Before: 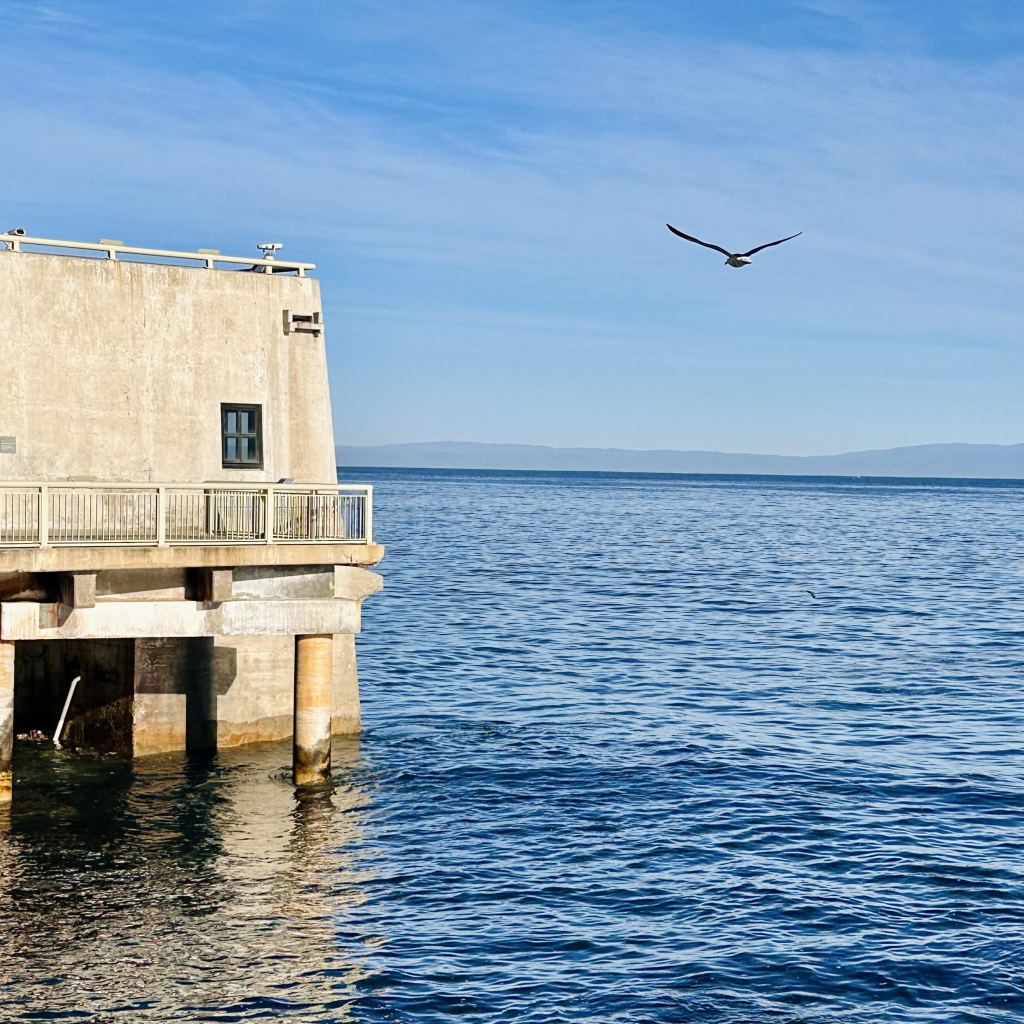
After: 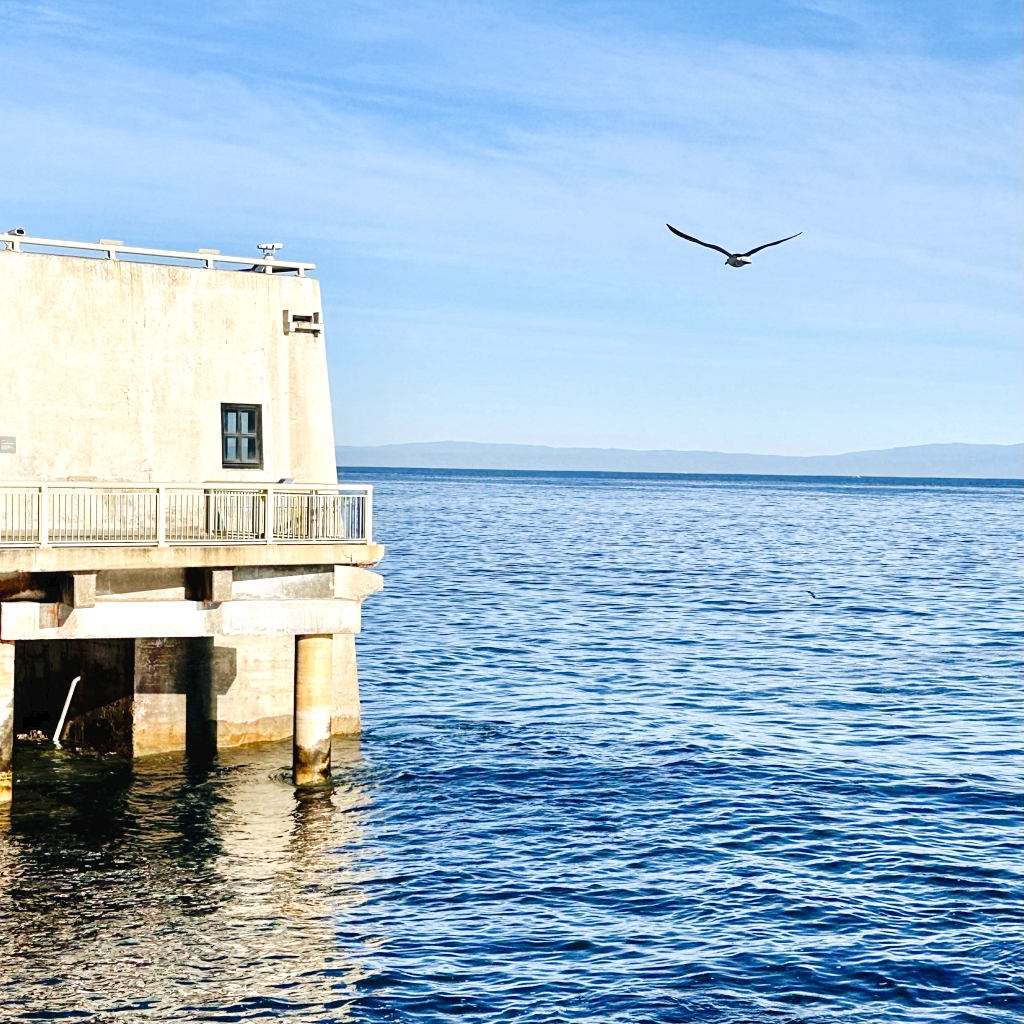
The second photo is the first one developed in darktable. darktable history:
exposure: exposure 0.374 EV, compensate highlight preservation false
local contrast: highlights 100%, shadows 99%, detail 120%, midtone range 0.2
tone curve: curves: ch0 [(0, 0) (0.003, 0.031) (0.011, 0.031) (0.025, 0.03) (0.044, 0.035) (0.069, 0.054) (0.1, 0.081) (0.136, 0.11) (0.177, 0.147) (0.224, 0.209) (0.277, 0.283) (0.335, 0.369) (0.399, 0.44) (0.468, 0.517) (0.543, 0.601) (0.623, 0.684) (0.709, 0.766) (0.801, 0.846) (0.898, 0.927) (1, 1)], preserve colors none
